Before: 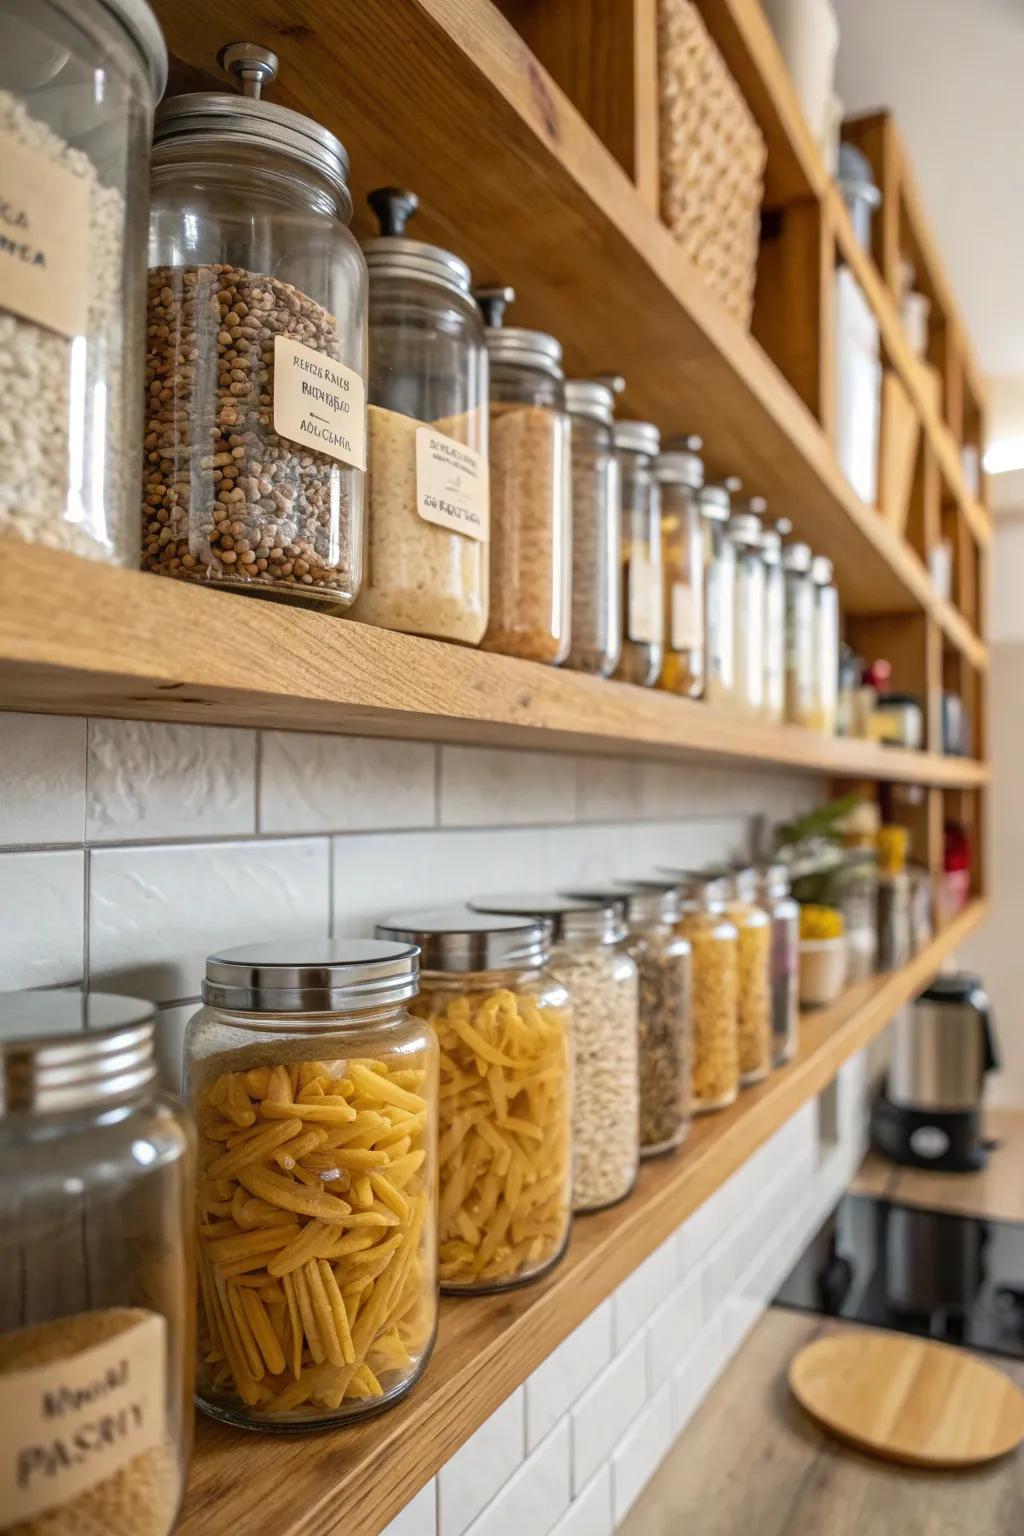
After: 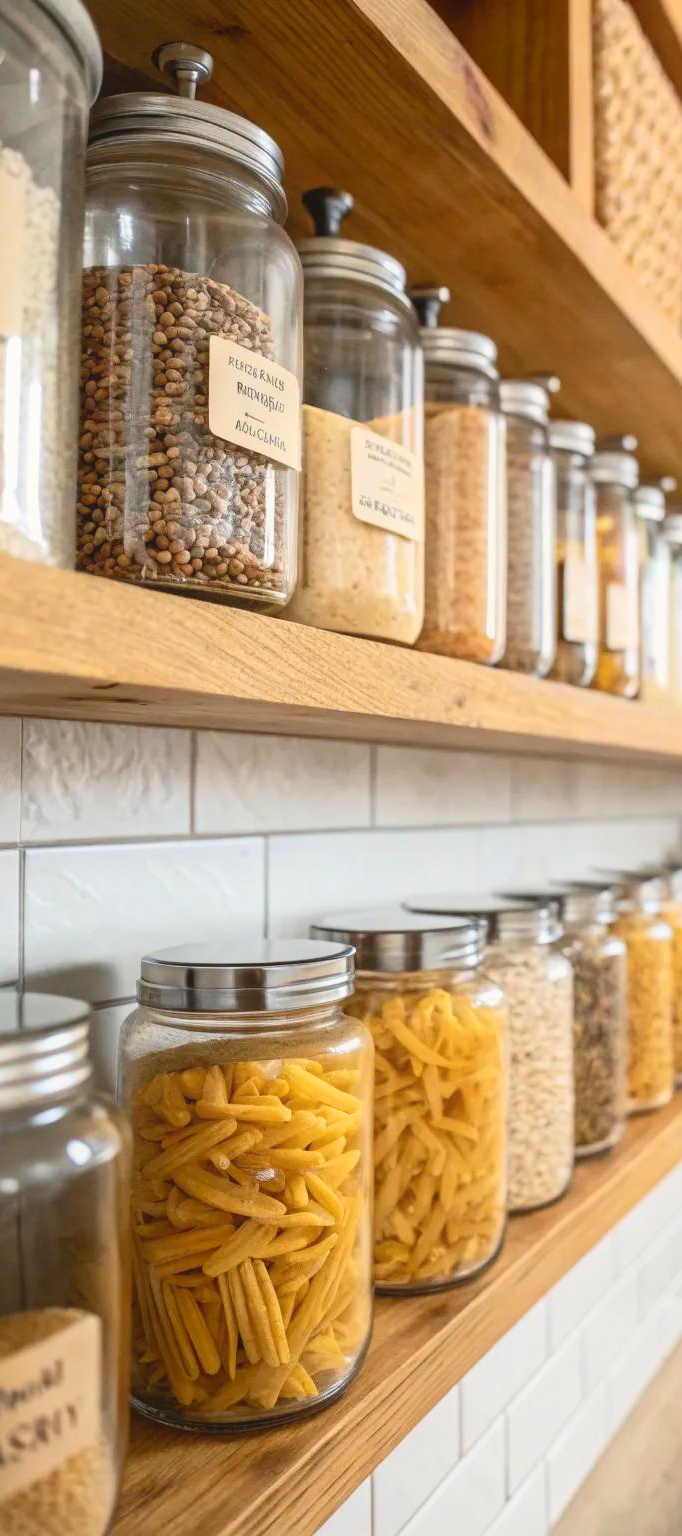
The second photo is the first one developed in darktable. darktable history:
contrast equalizer: y [[0.6 ×6], [0.55 ×6], [0 ×6], [0 ×6], [0 ×6]], mix -0.311
contrast brightness saturation: contrast 0.2, brightness 0.145, saturation 0.15
crop and rotate: left 6.371%, right 27.019%
